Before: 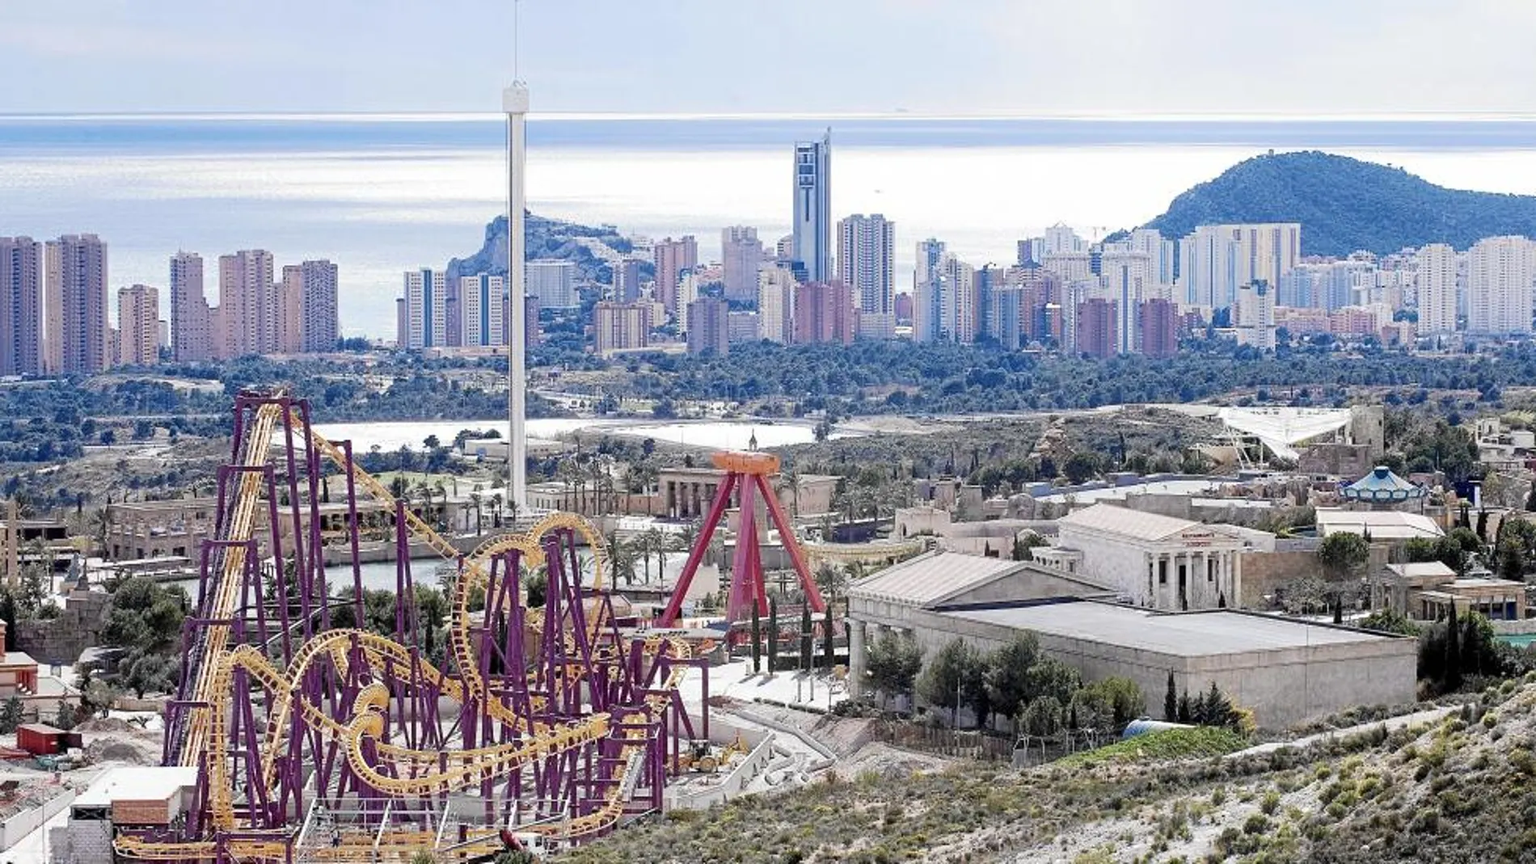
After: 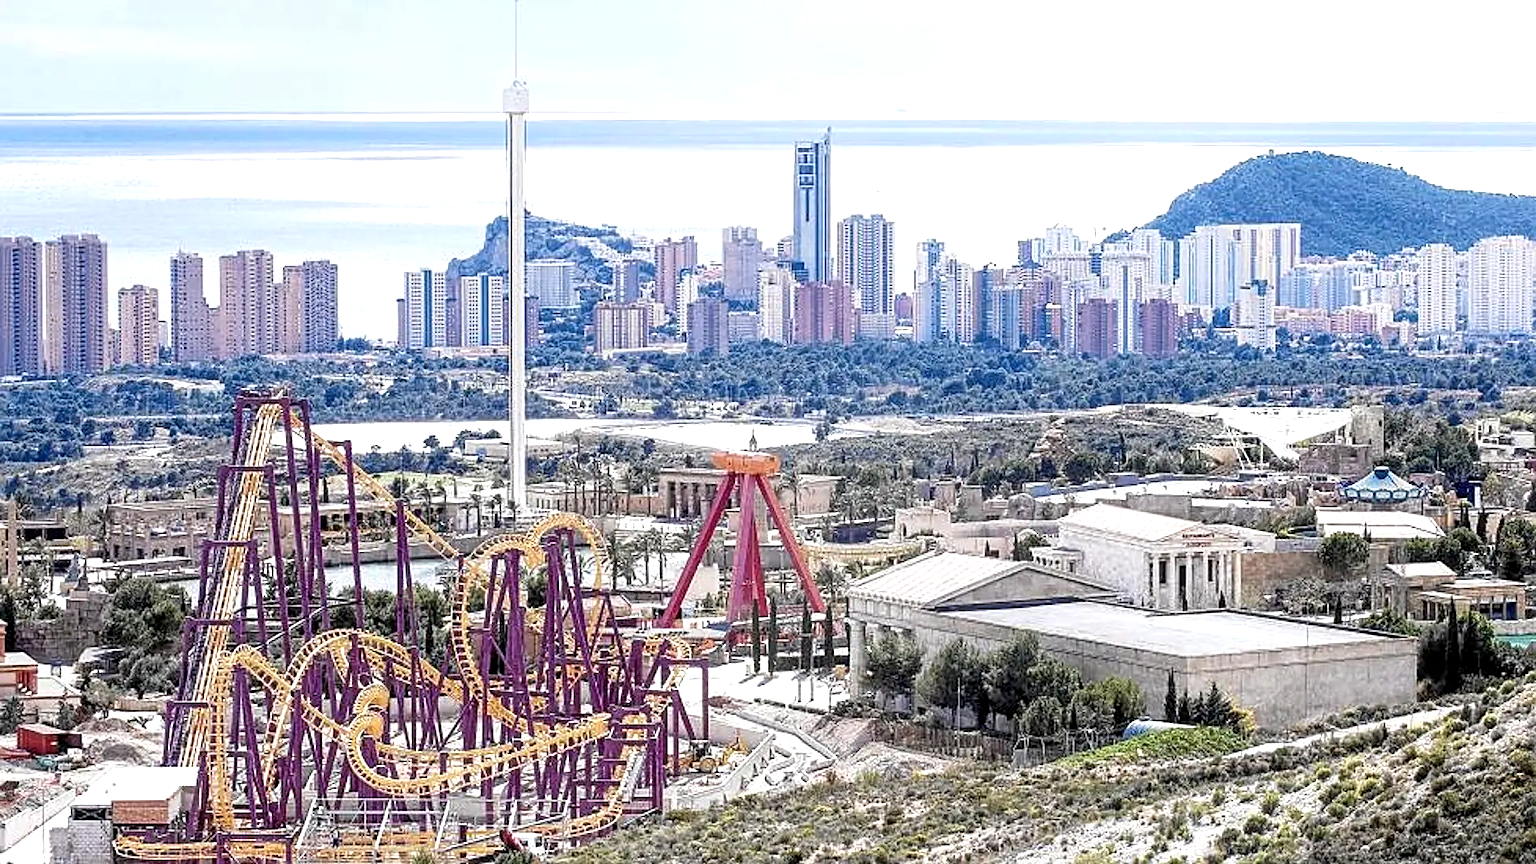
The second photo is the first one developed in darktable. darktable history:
local contrast: detail 130%
sharpen: on, module defaults
exposure: black level correction 0.001, exposure 0.499 EV, compensate highlight preservation false
